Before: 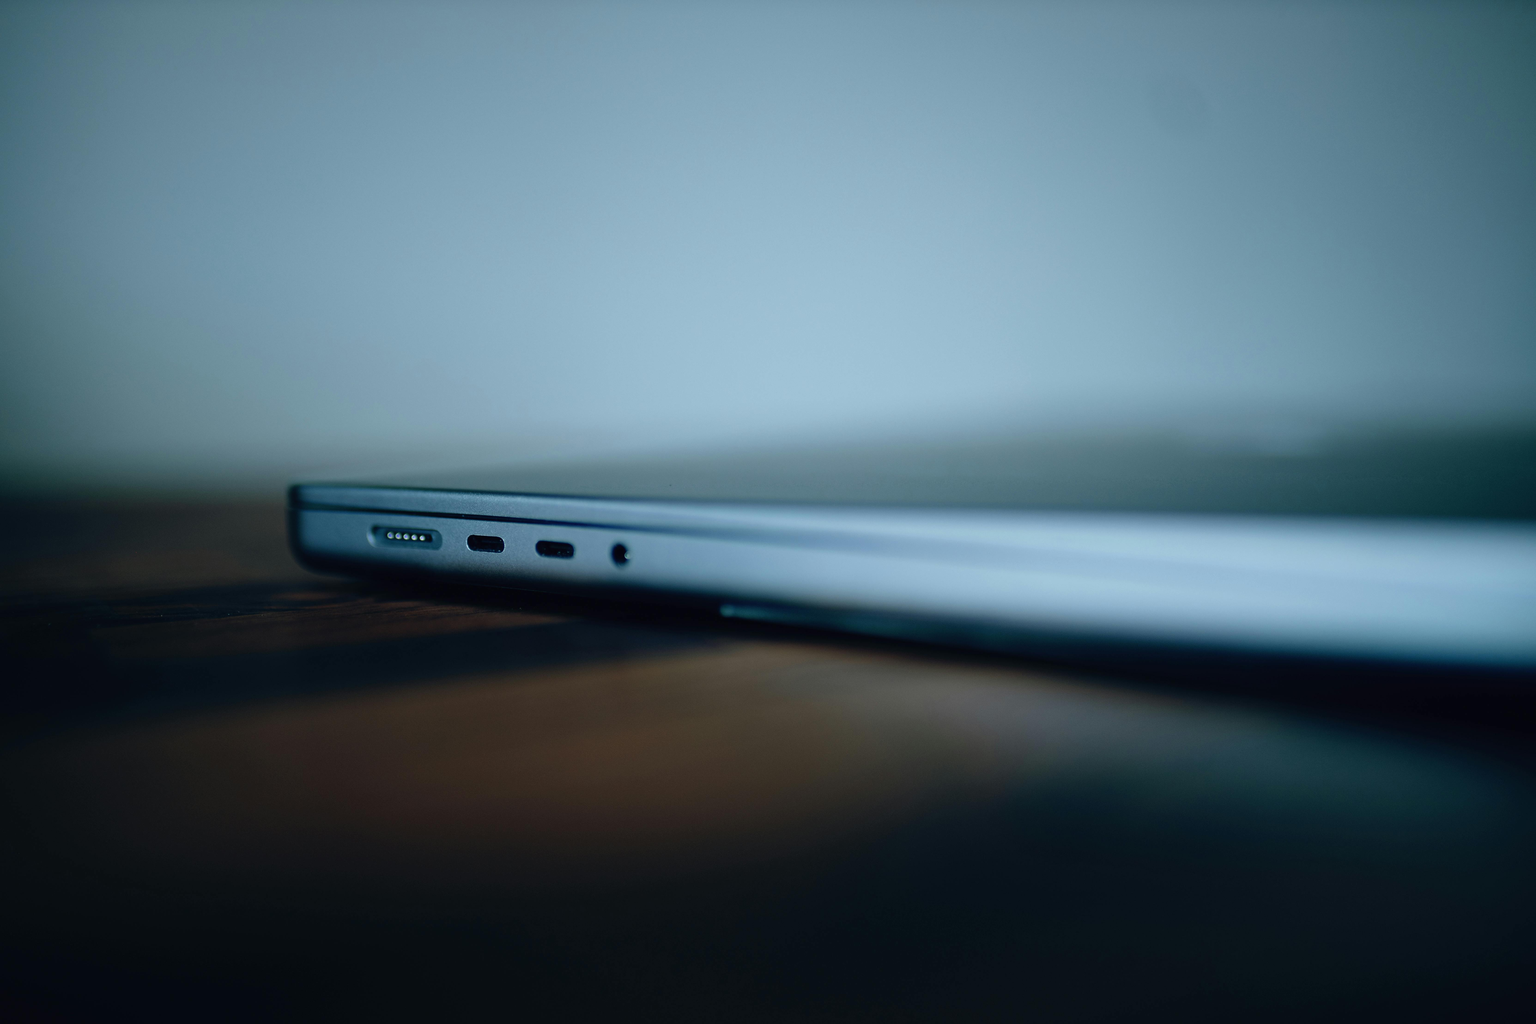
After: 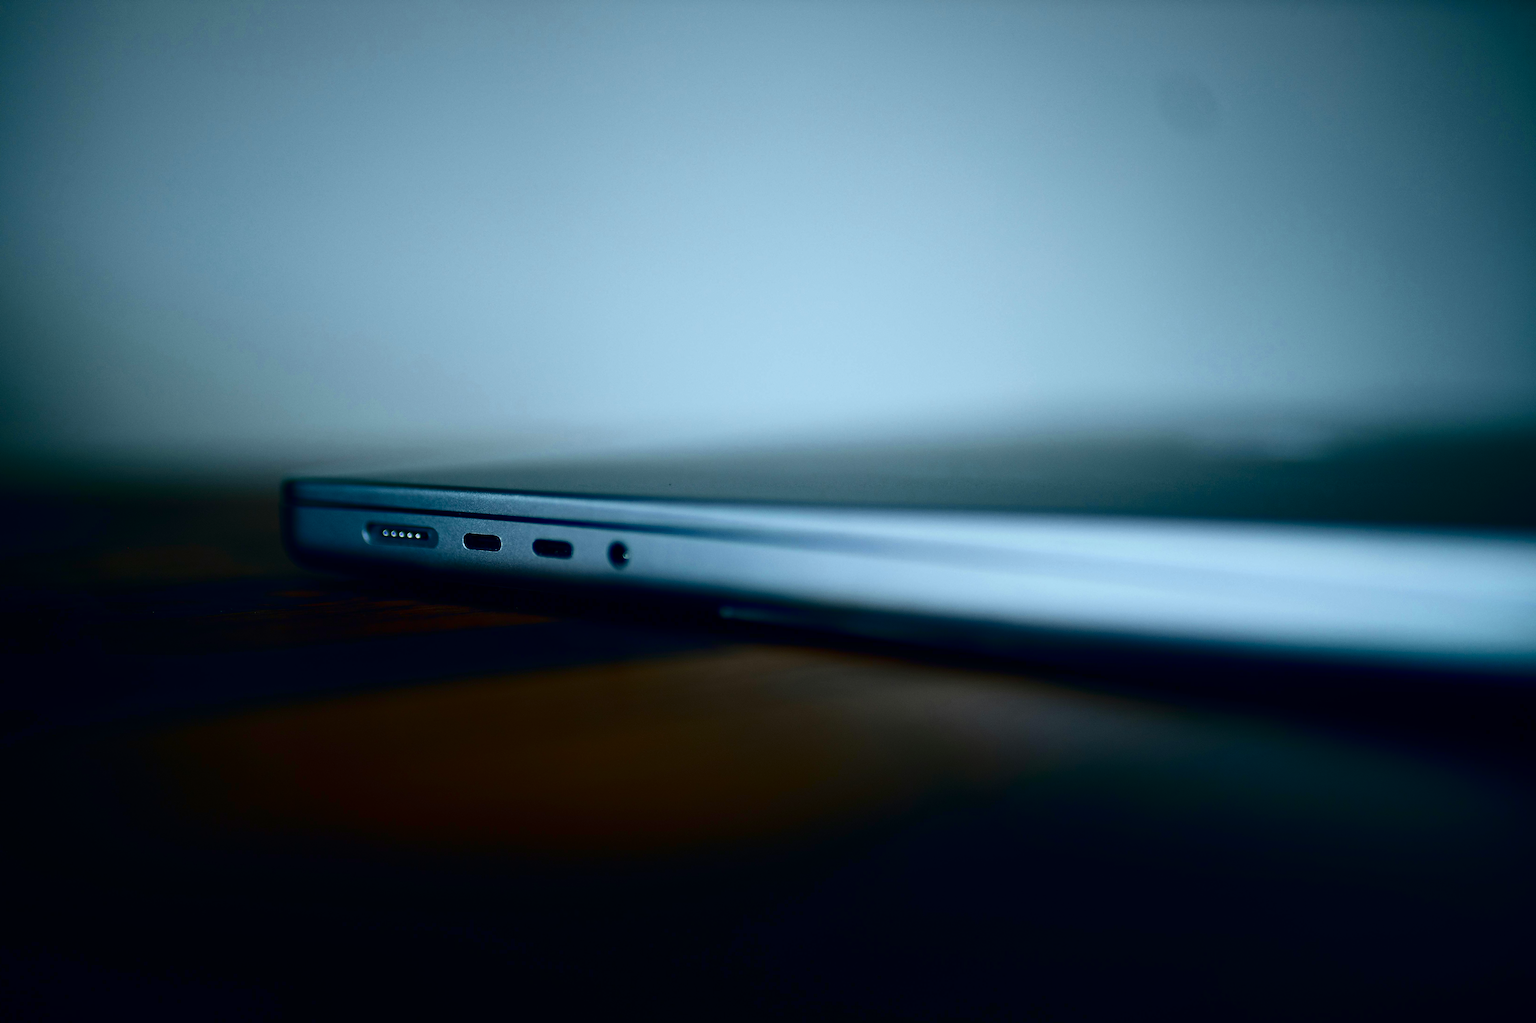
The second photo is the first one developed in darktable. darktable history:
crop and rotate: angle -0.5°
contrast brightness saturation: contrast 0.24, brightness -0.24, saturation 0.14
exposure: exposure 0.217 EV, compensate highlight preservation false
